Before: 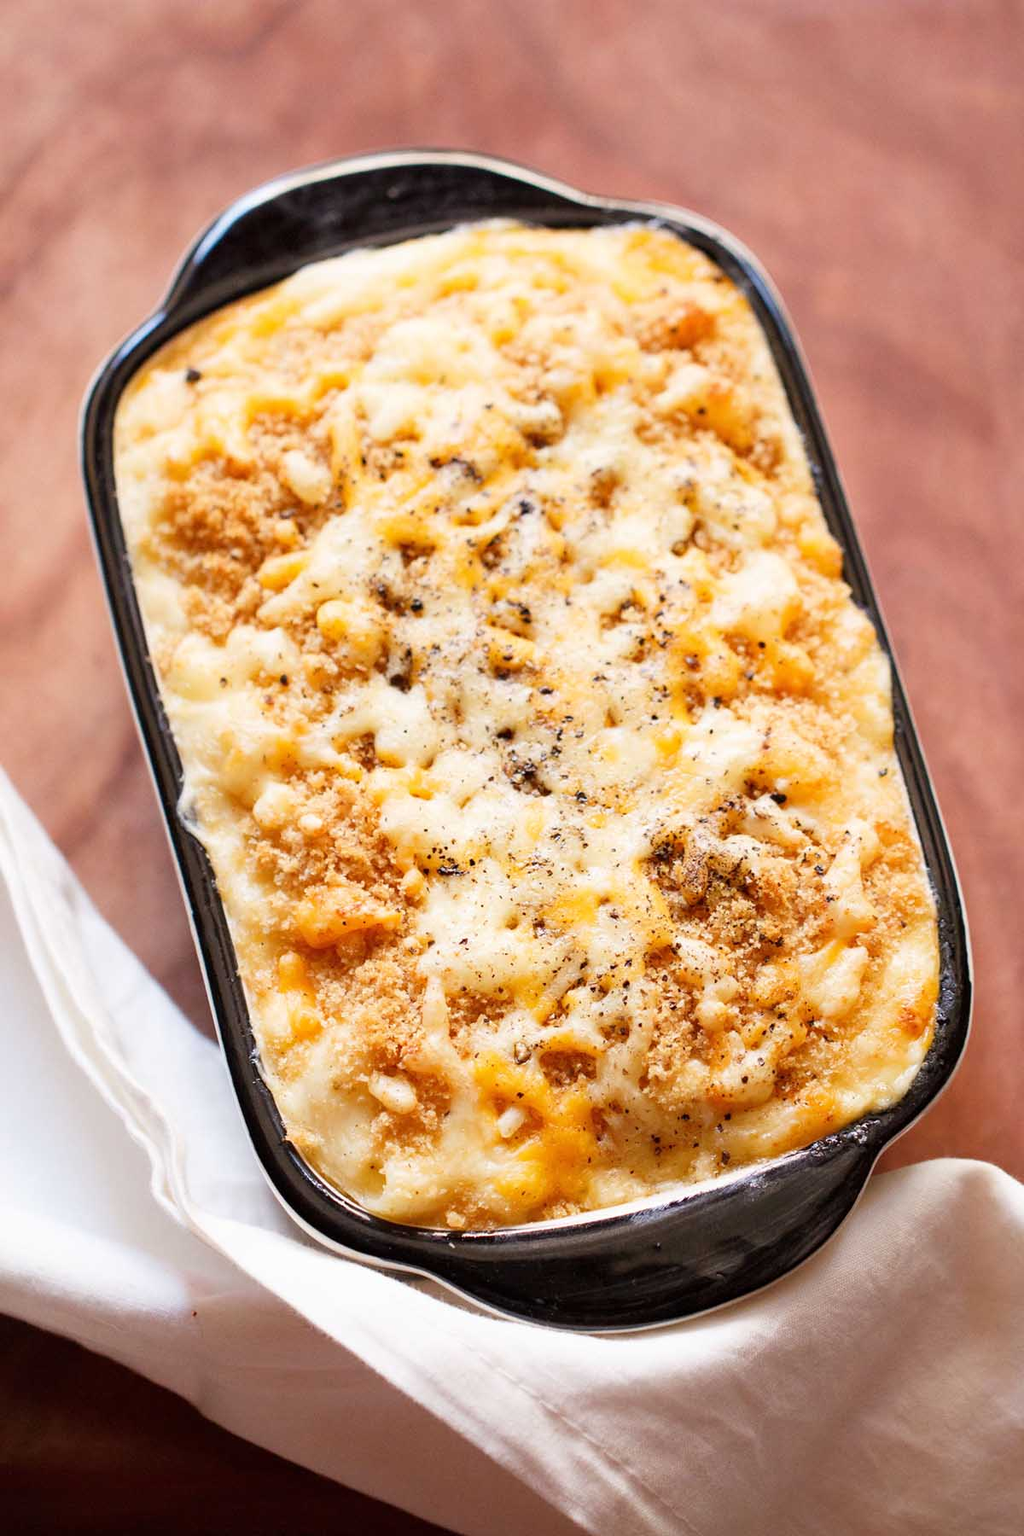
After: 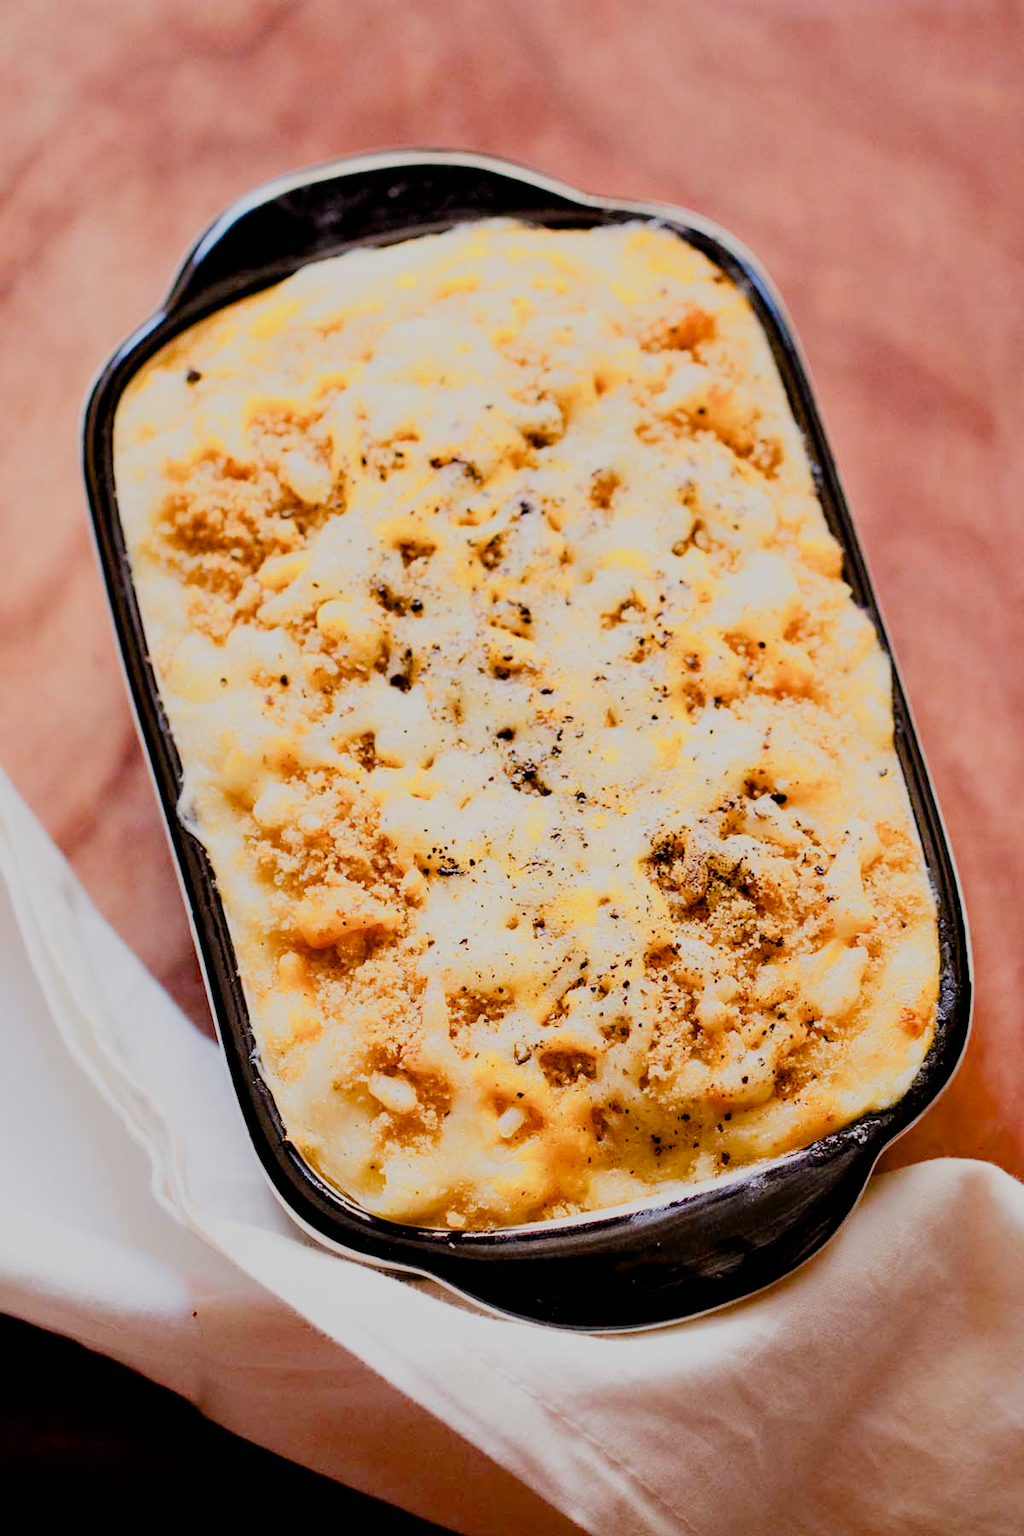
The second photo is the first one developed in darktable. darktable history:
exposure: black level correction 0.009, exposure -0.159 EV, compensate highlight preservation false
filmic rgb: black relative exposure -9.22 EV, white relative exposure 6.8 EV, hardness 3.05, contrast 1.061, color science v6 (2022)
color balance rgb: global offset › luminance 0.242%, linear chroma grading › global chroma 15.041%, perceptual saturation grading › global saturation 20%, perceptual saturation grading › highlights -49.526%, perceptual saturation grading › shadows 23.972%, perceptual brilliance grading › mid-tones 9.172%, perceptual brilliance grading › shadows 14.622%, saturation formula JzAzBz (2021)
